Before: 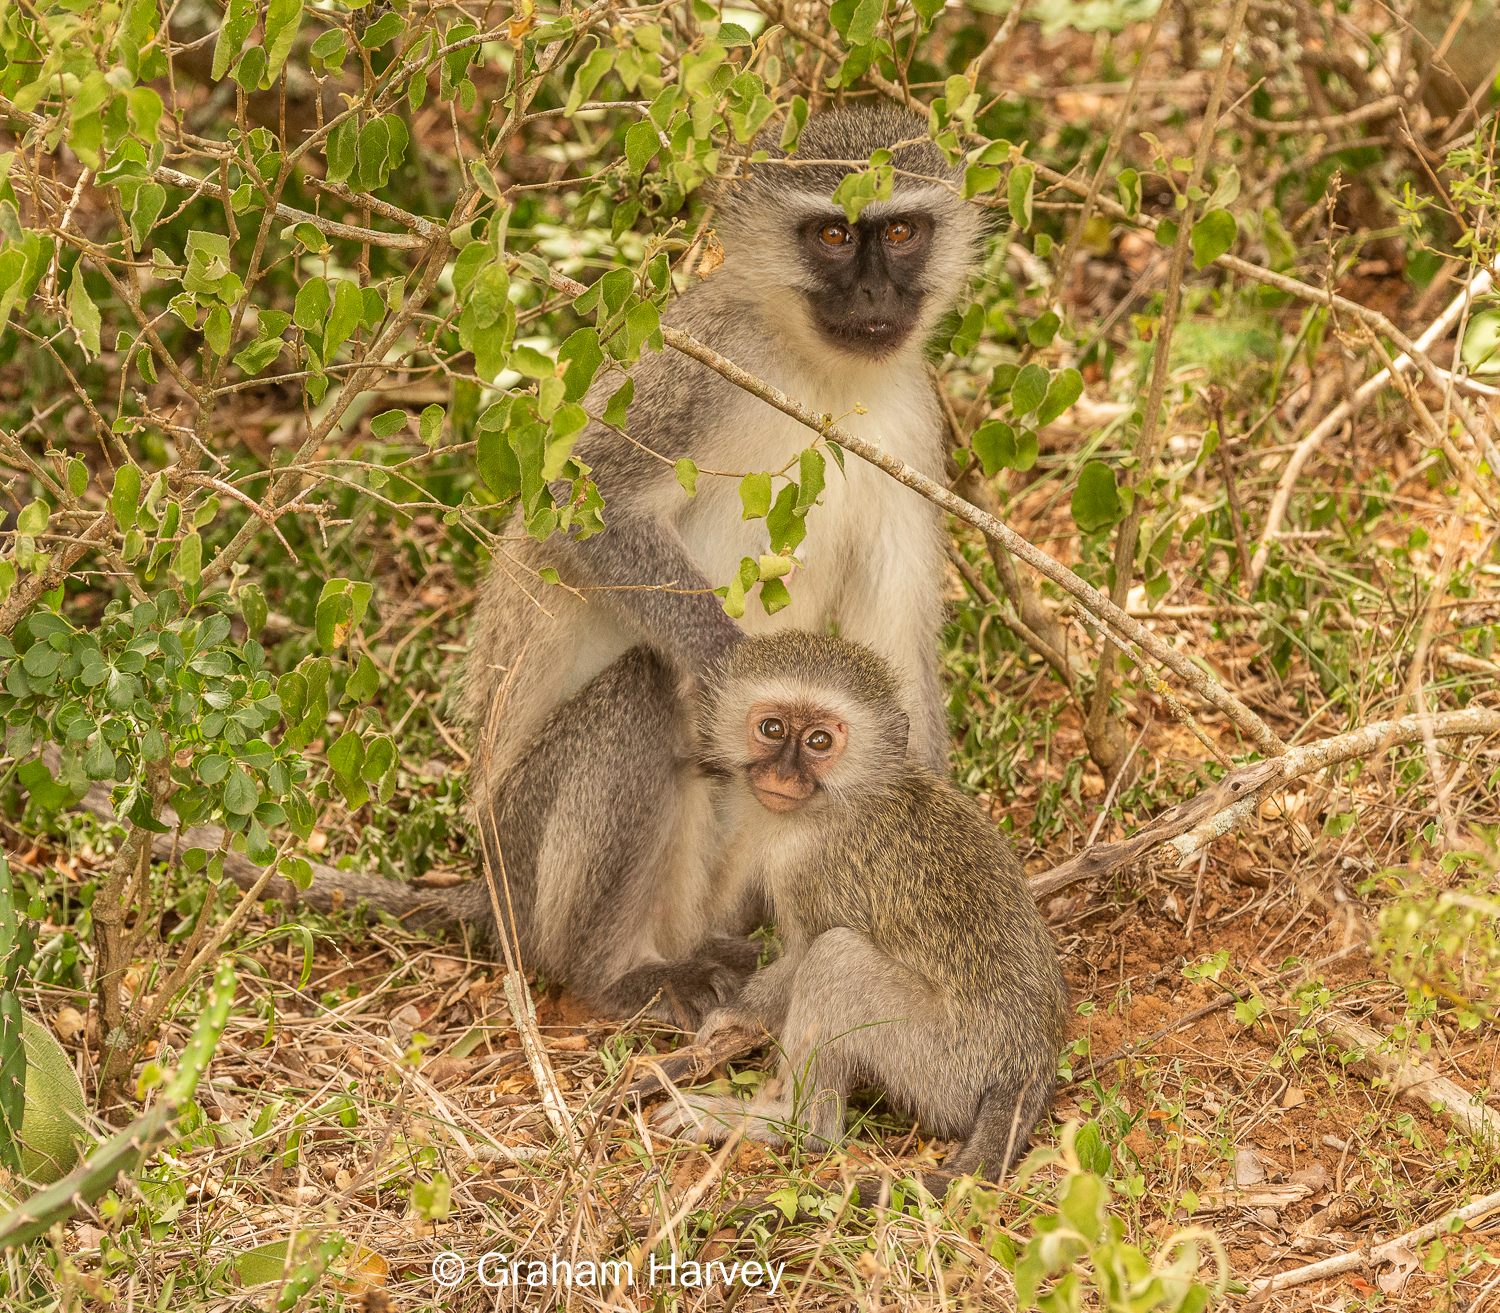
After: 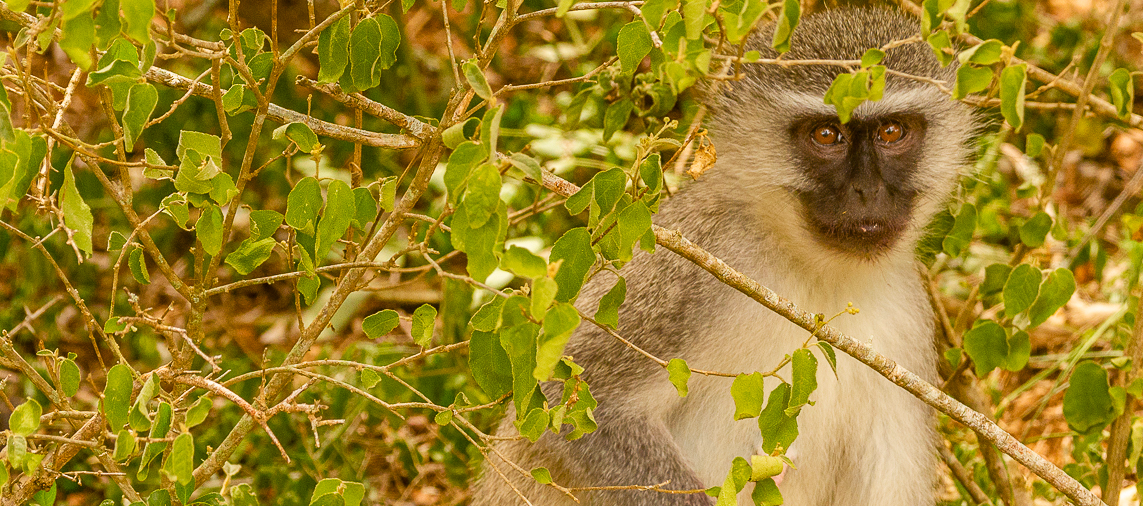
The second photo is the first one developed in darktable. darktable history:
contrast brightness saturation: saturation -0.05
color balance rgb: power › luminance 3.213%, power › hue 232.09°, linear chroma grading › global chroma 15.555%, perceptual saturation grading › global saturation 27.534%, perceptual saturation grading › highlights -25.783%, perceptual saturation grading › shadows 25.04%
crop: left 0.546%, top 7.649%, right 23.244%, bottom 53.777%
